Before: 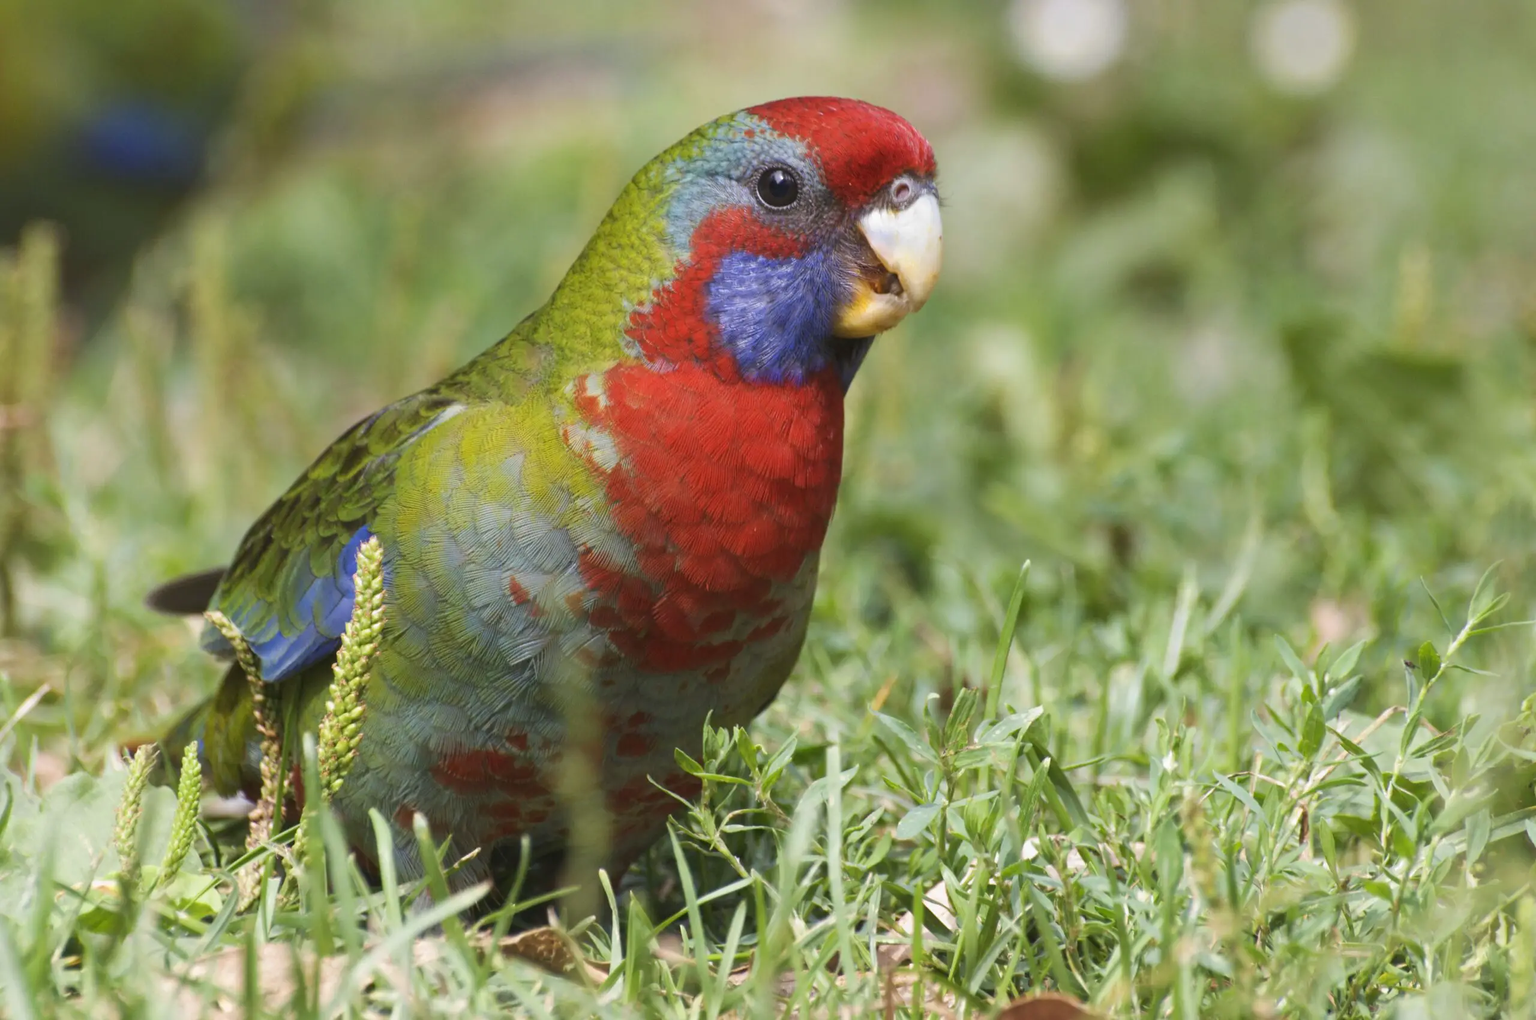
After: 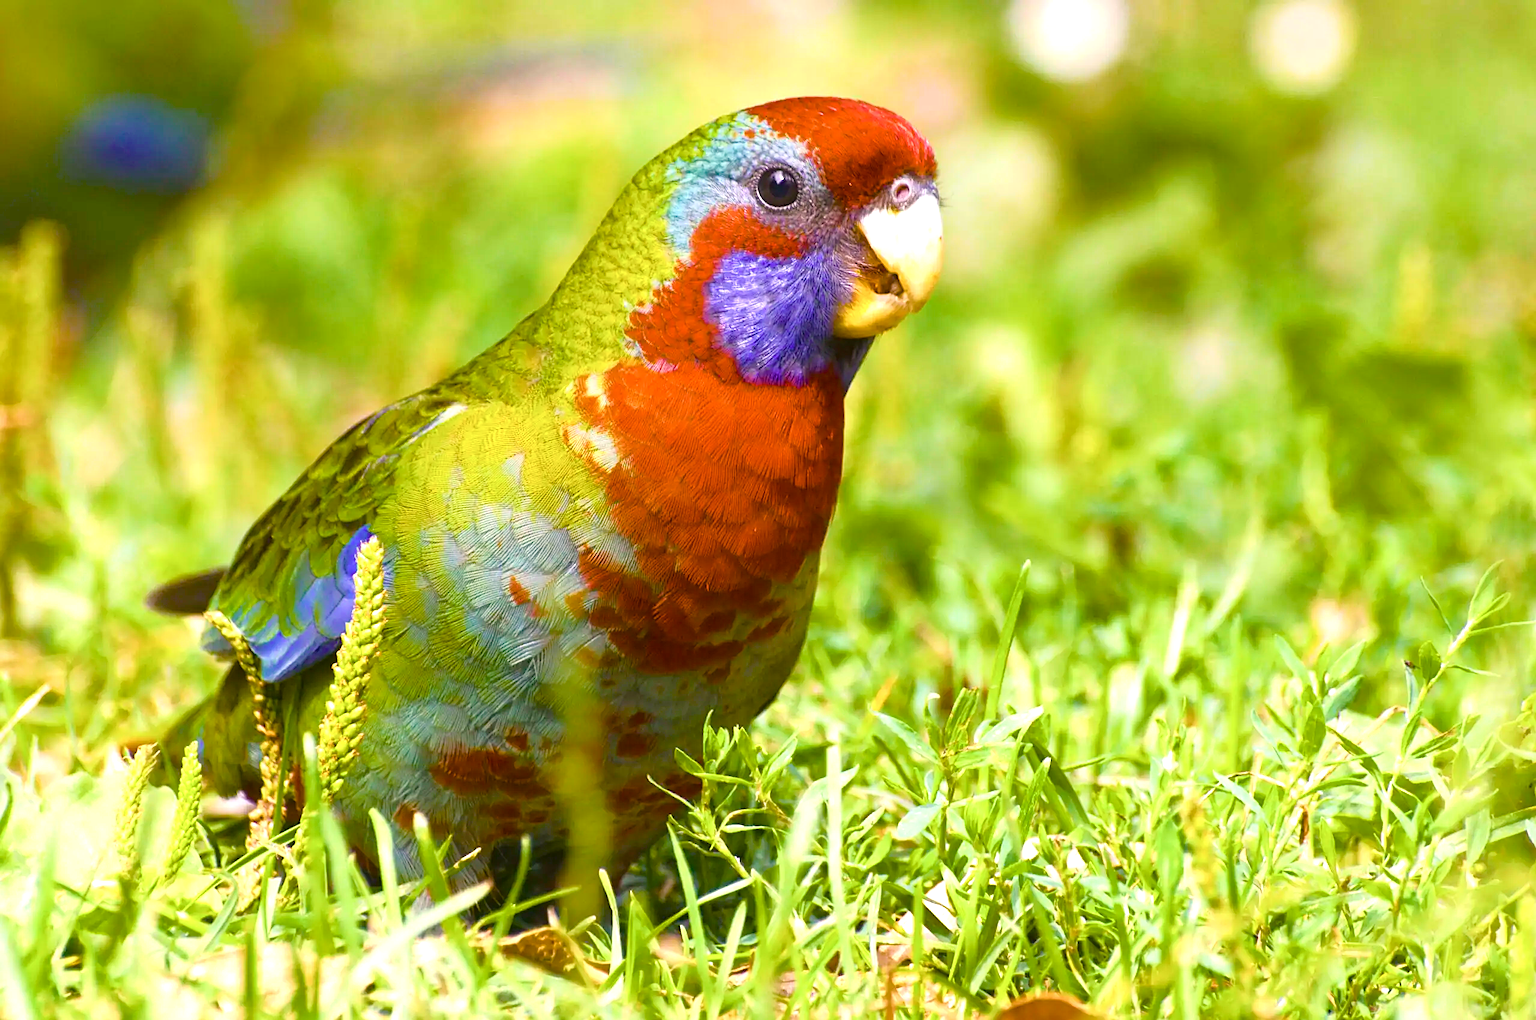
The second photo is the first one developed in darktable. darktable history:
color balance rgb: linear chroma grading › global chroma 25%, perceptual saturation grading › global saturation 40%, perceptual saturation grading › highlights -50%, perceptual saturation grading › shadows 30%, perceptual brilliance grading › global brilliance 25%, global vibrance 60%
tone curve: curves: ch0 [(0, 0.013) (0.117, 0.081) (0.257, 0.259) (0.408, 0.45) (0.611, 0.64) (0.81, 0.857) (1, 1)]; ch1 [(0, 0) (0.287, 0.198) (0.501, 0.506) (0.56, 0.584) (0.715, 0.741) (0.976, 0.992)]; ch2 [(0, 0) (0.369, 0.362) (0.5, 0.5) (0.537, 0.547) (0.59, 0.603) (0.681, 0.754) (1, 1)], color space Lab, independent channels, preserve colors none
sharpen: on, module defaults
color correction: highlights a* 5.59, highlights b* 5.24, saturation 0.68
